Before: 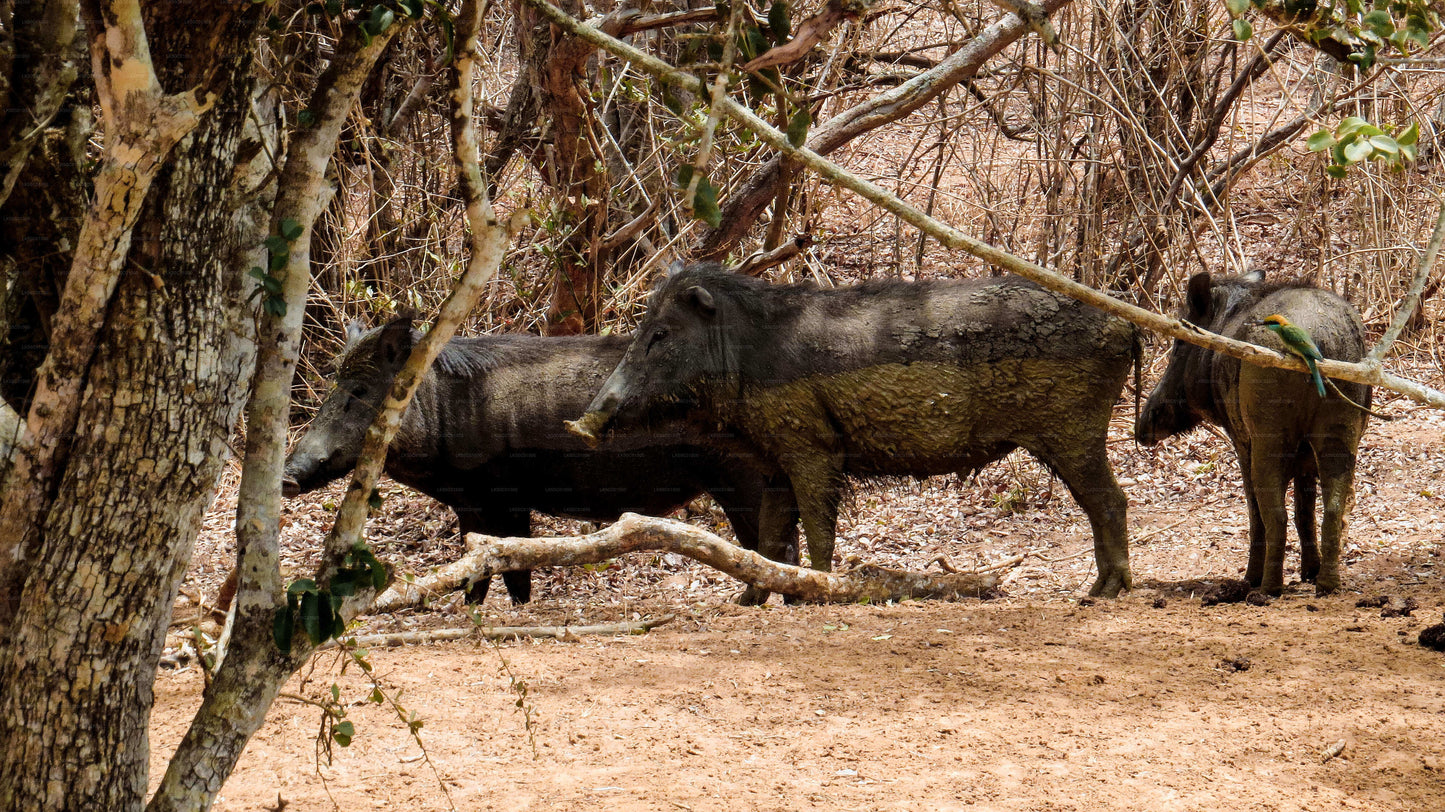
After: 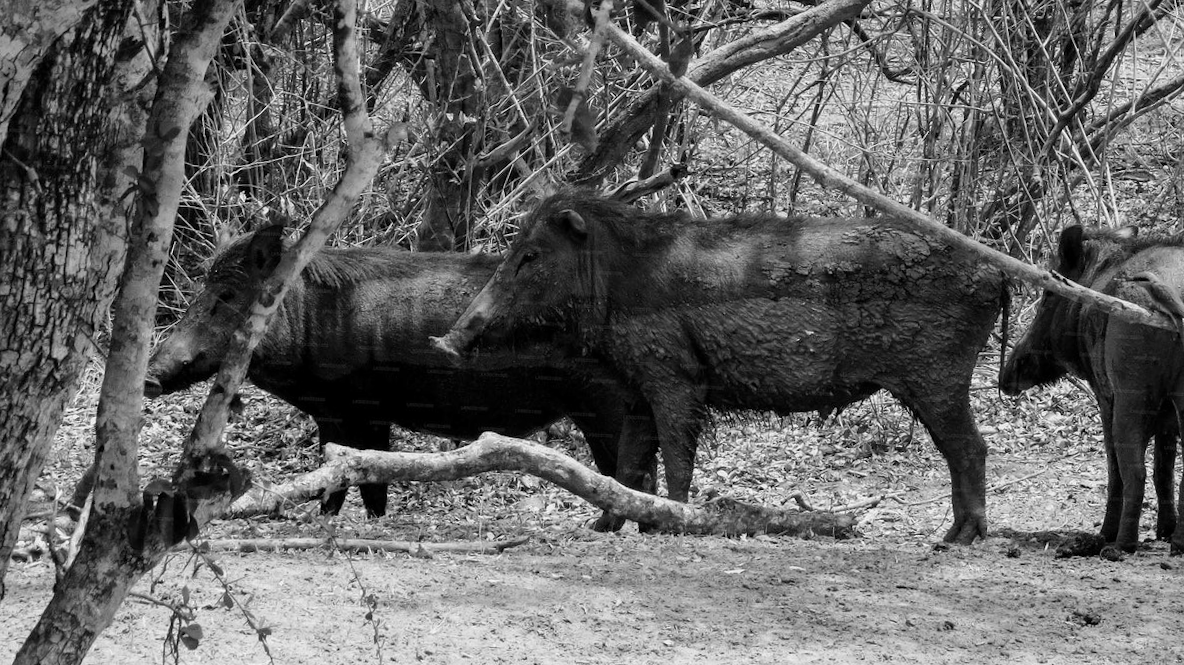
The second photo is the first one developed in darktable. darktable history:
crop and rotate: angle -3.27°, left 5.211%, top 5.211%, right 4.607%, bottom 4.607%
monochrome: a 30.25, b 92.03
